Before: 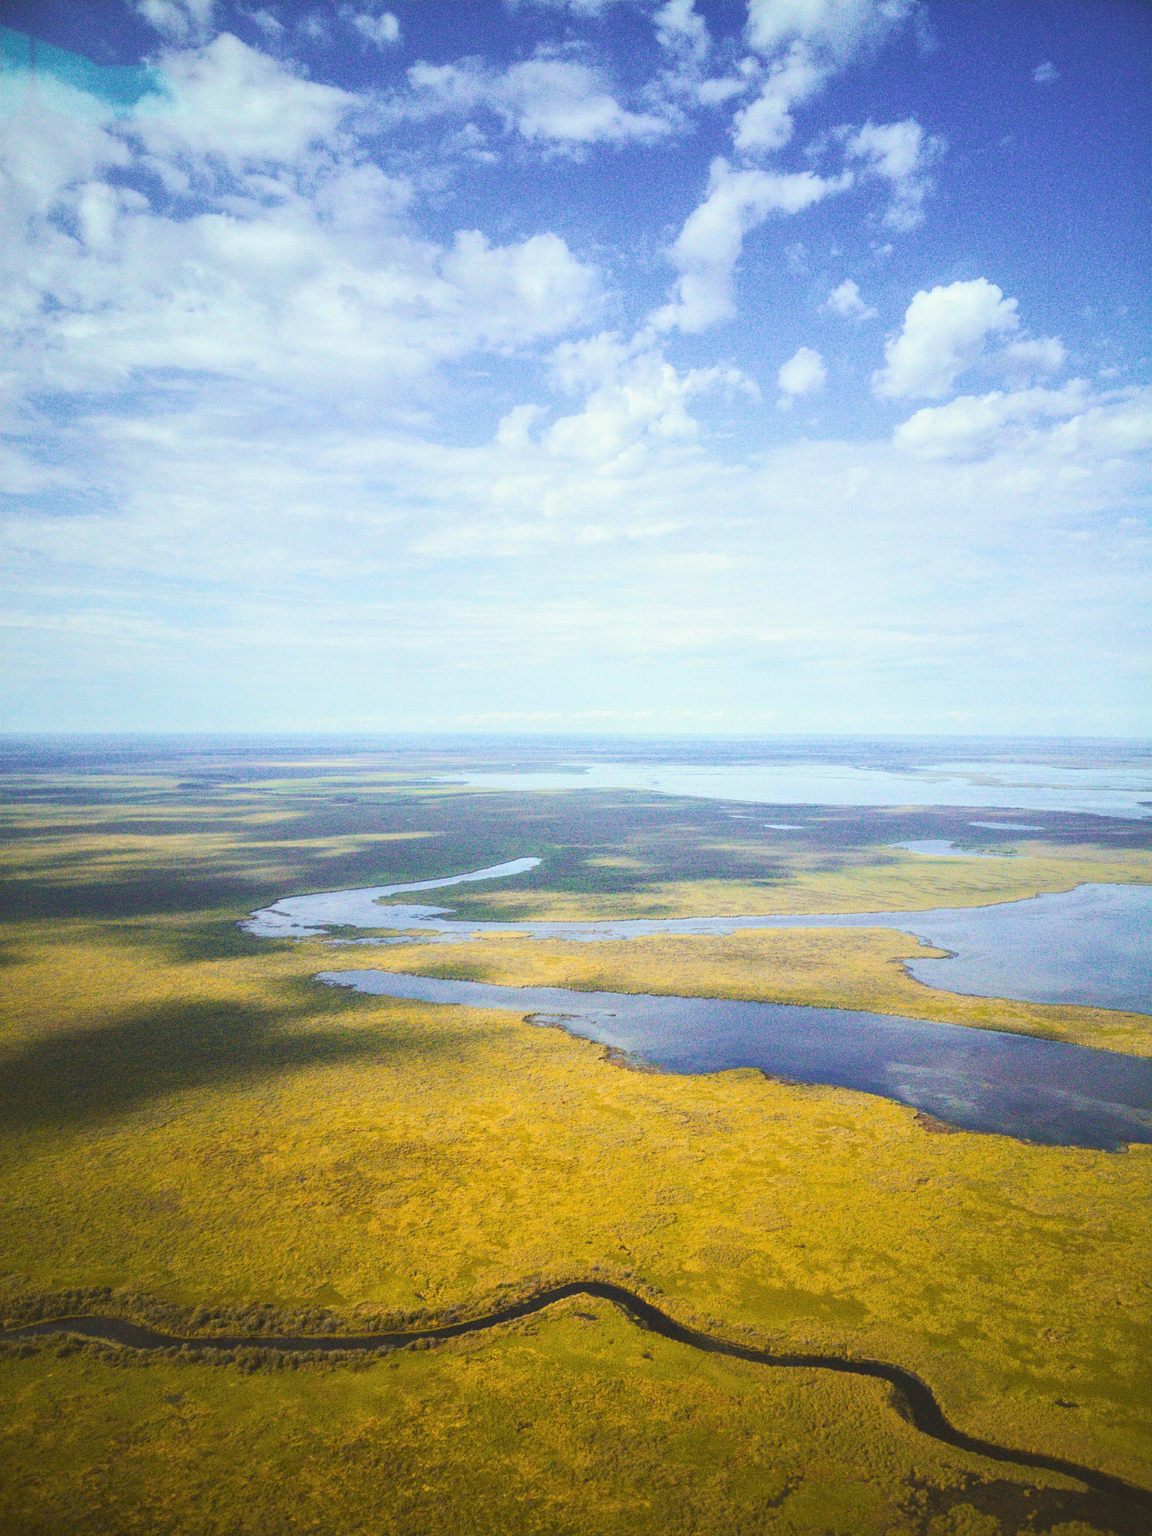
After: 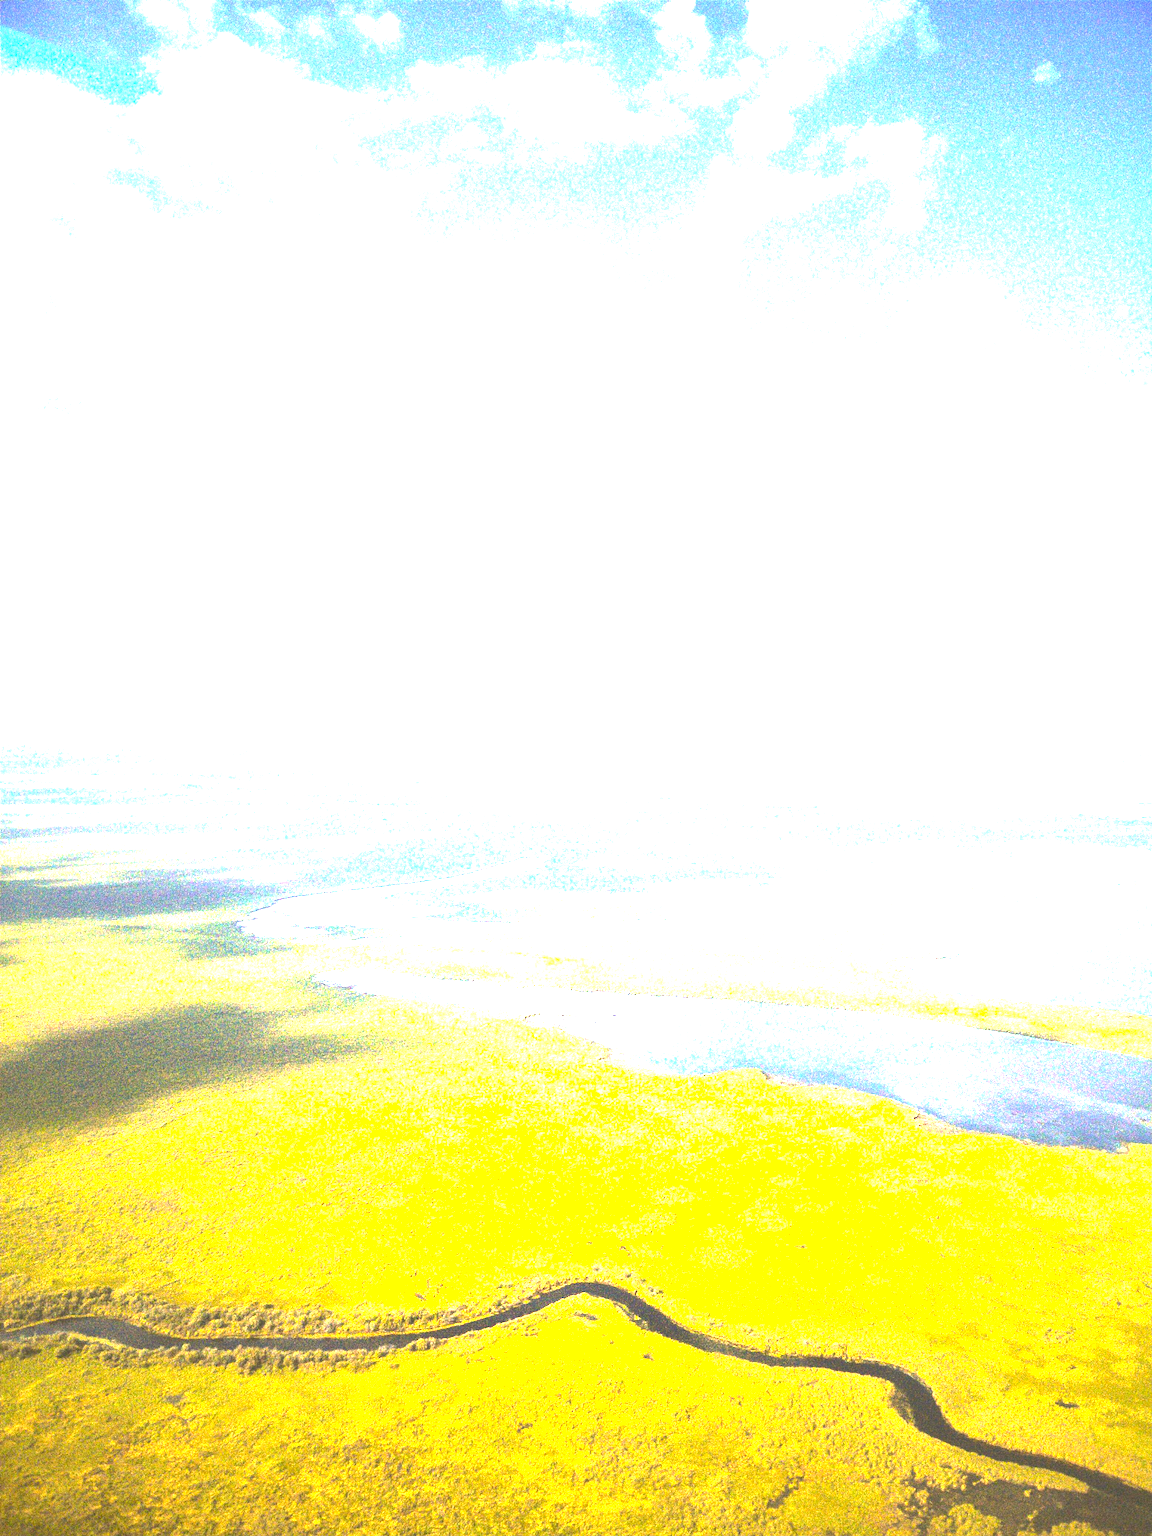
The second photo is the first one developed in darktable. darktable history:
tone equalizer: -8 EV -0.417 EV, -7 EV -0.389 EV, -6 EV -0.333 EV, -5 EV -0.222 EV, -3 EV 0.222 EV, -2 EV 0.333 EV, -1 EV 0.389 EV, +0 EV 0.417 EV, edges refinement/feathering 500, mask exposure compensation -1.57 EV, preserve details no
shadows and highlights: shadows -10, white point adjustment 1.5, highlights 10
exposure: black level correction 0, exposure 2.327 EV, compensate exposure bias true, compensate highlight preservation false
vibrance: on, module defaults
color balance: contrast fulcrum 17.78%
